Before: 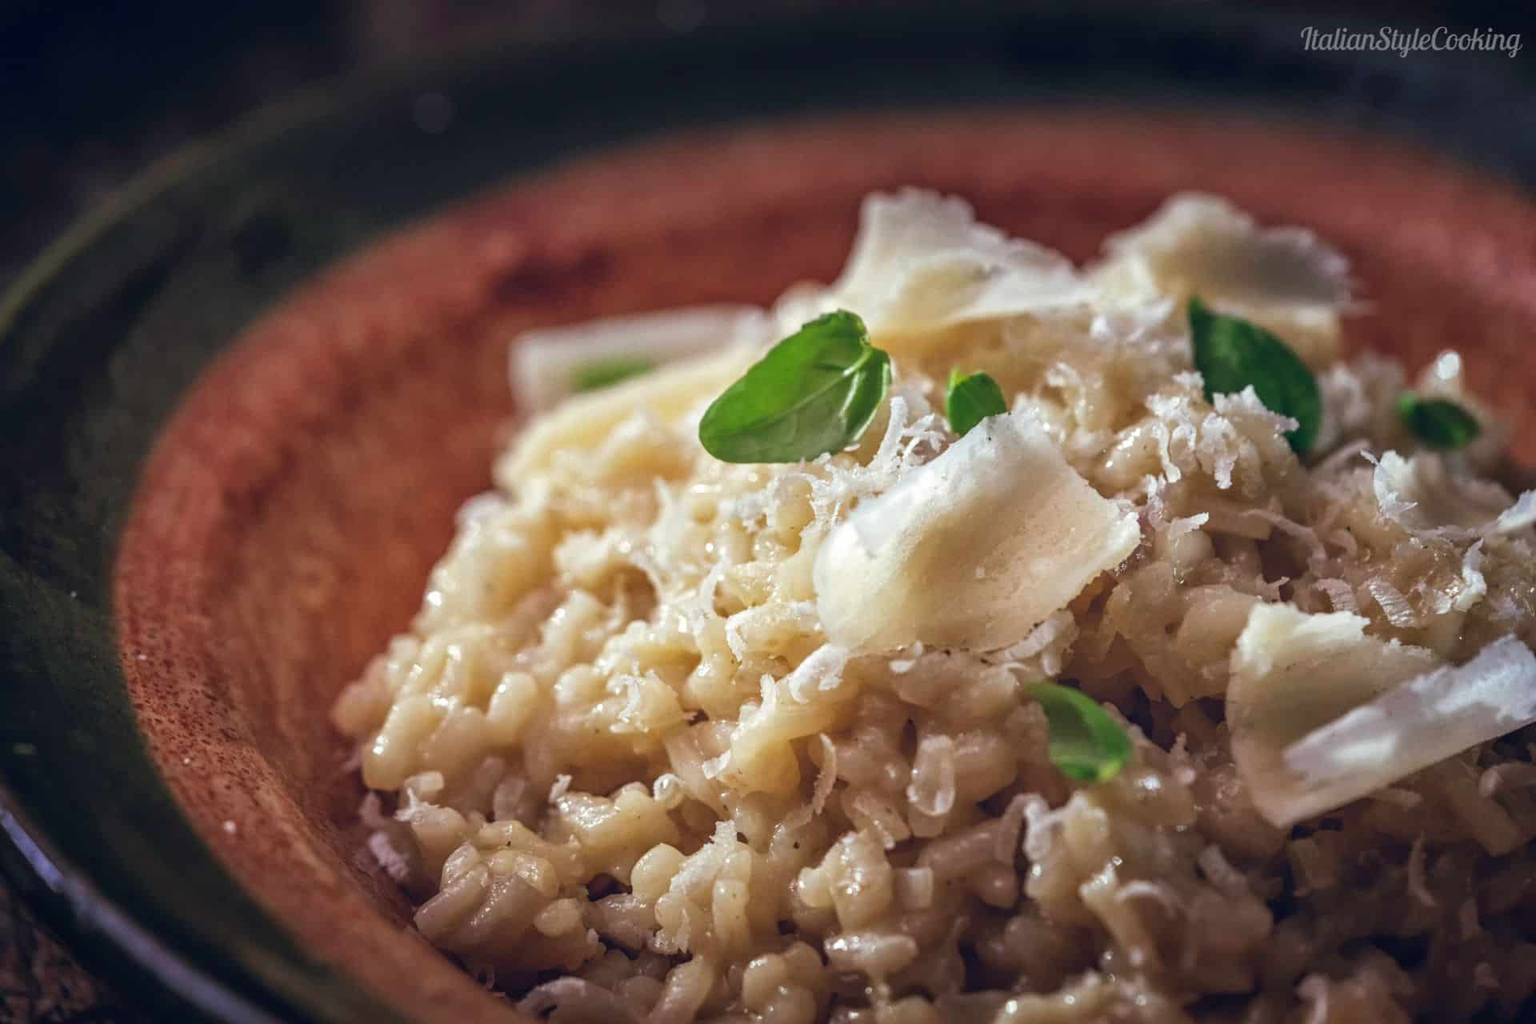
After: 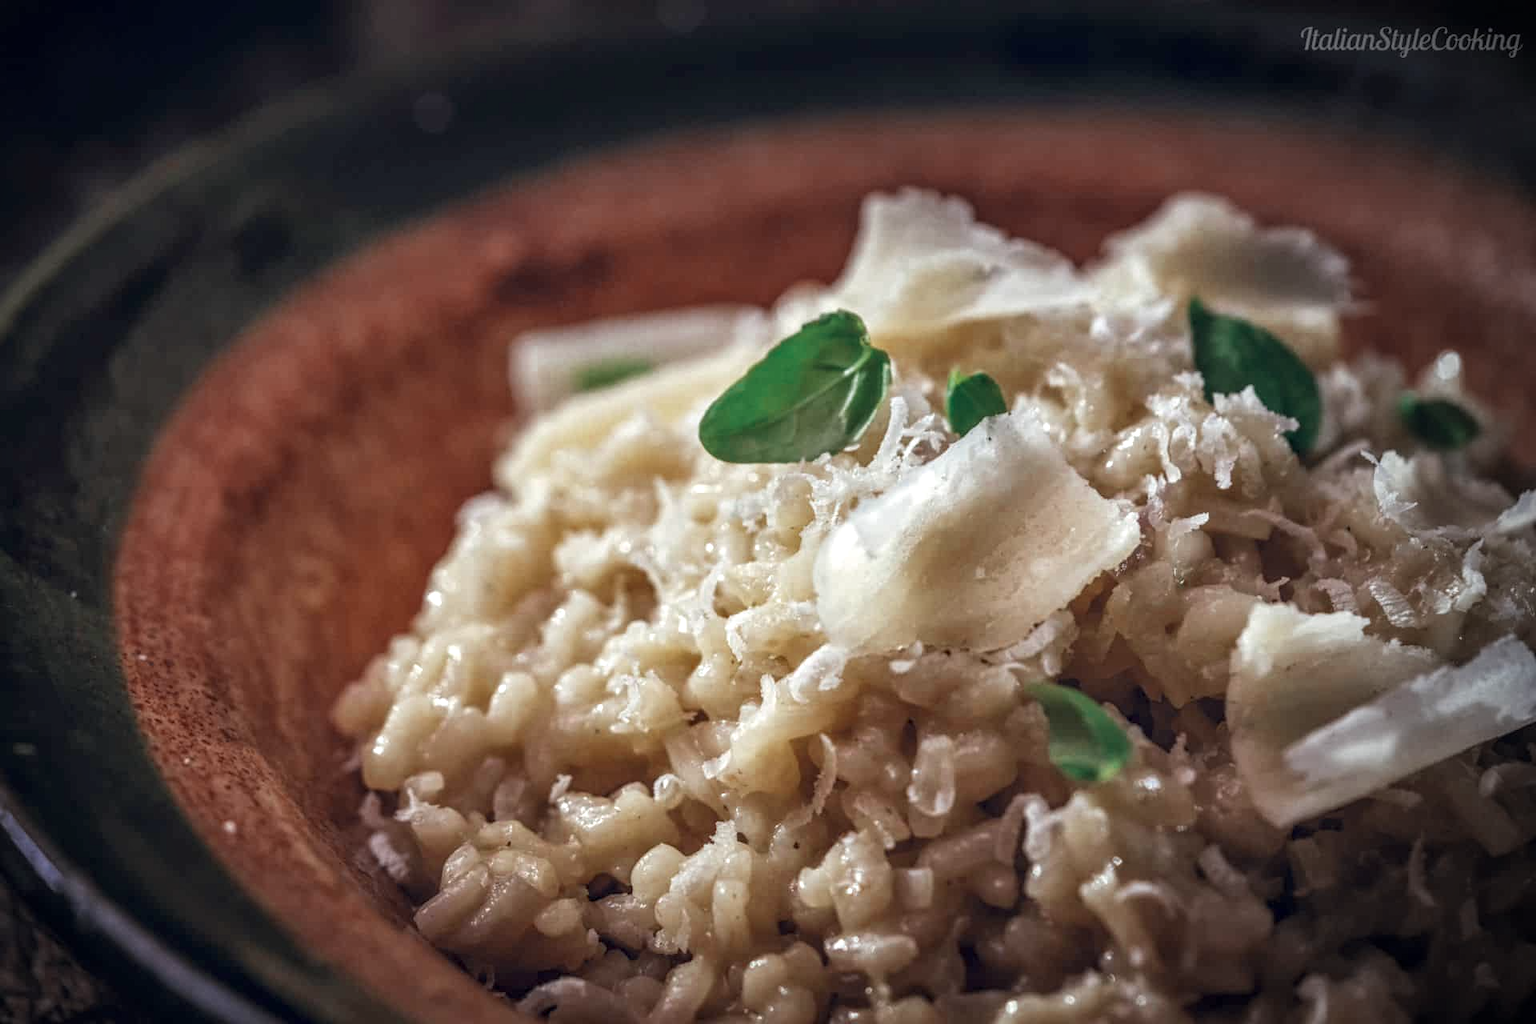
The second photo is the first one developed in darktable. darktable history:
local contrast: on, module defaults
vignetting: brightness -0.684, center (-0.121, -0.005)
color zones: curves: ch0 [(0, 0.5) (0.125, 0.4) (0.25, 0.5) (0.375, 0.4) (0.5, 0.4) (0.625, 0.35) (0.75, 0.35) (0.875, 0.5)]; ch1 [(0, 0.35) (0.125, 0.45) (0.25, 0.35) (0.375, 0.35) (0.5, 0.35) (0.625, 0.35) (0.75, 0.45) (0.875, 0.35)]; ch2 [(0, 0.6) (0.125, 0.5) (0.25, 0.5) (0.375, 0.6) (0.5, 0.6) (0.625, 0.5) (0.75, 0.5) (0.875, 0.5)]
